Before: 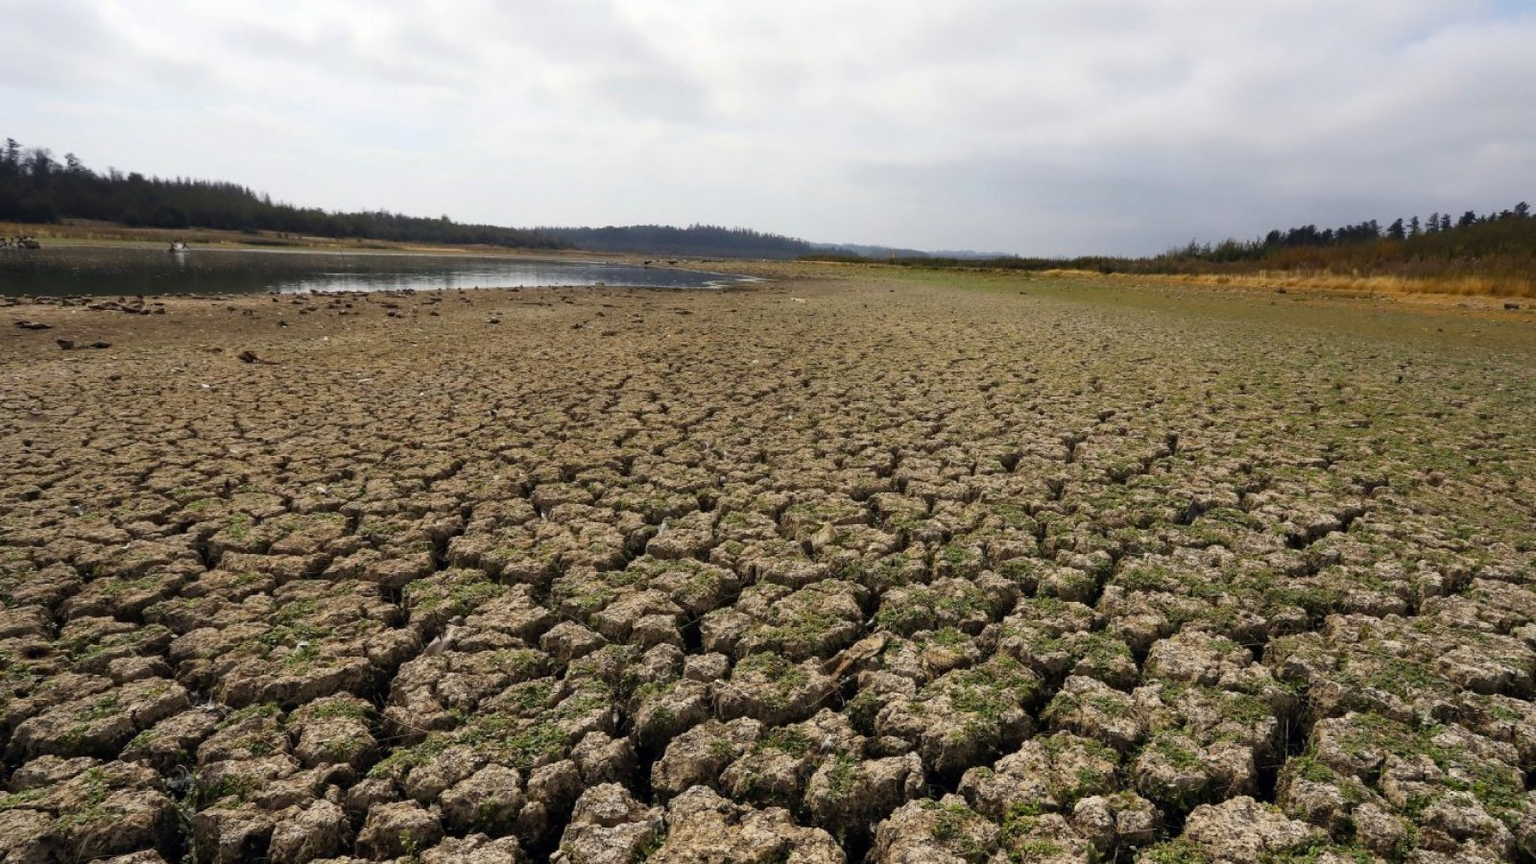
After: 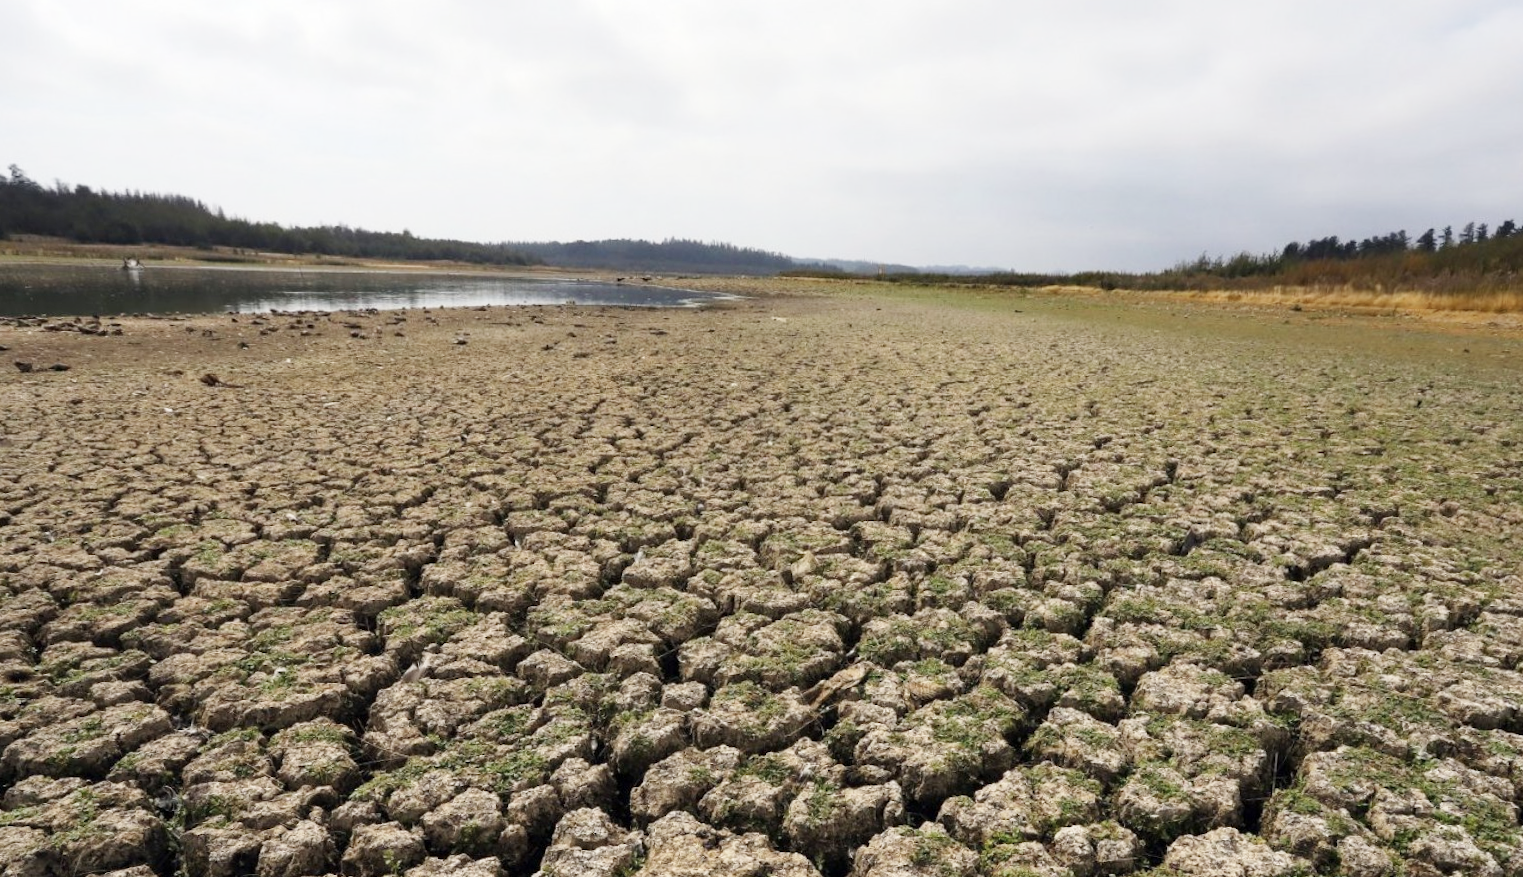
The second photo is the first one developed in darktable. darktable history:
rotate and perspective: rotation 0.074°, lens shift (vertical) 0.096, lens shift (horizontal) -0.041, crop left 0.043, crop right 0.952, crop top 0.024, crop bottom 0.979
base curve: curves: ch0 [(0, 0) (0.204, 0.334) (0.55, 0.733) (1, 1)], preserve colors none
contrast brightness saturation: saturation -0.17
